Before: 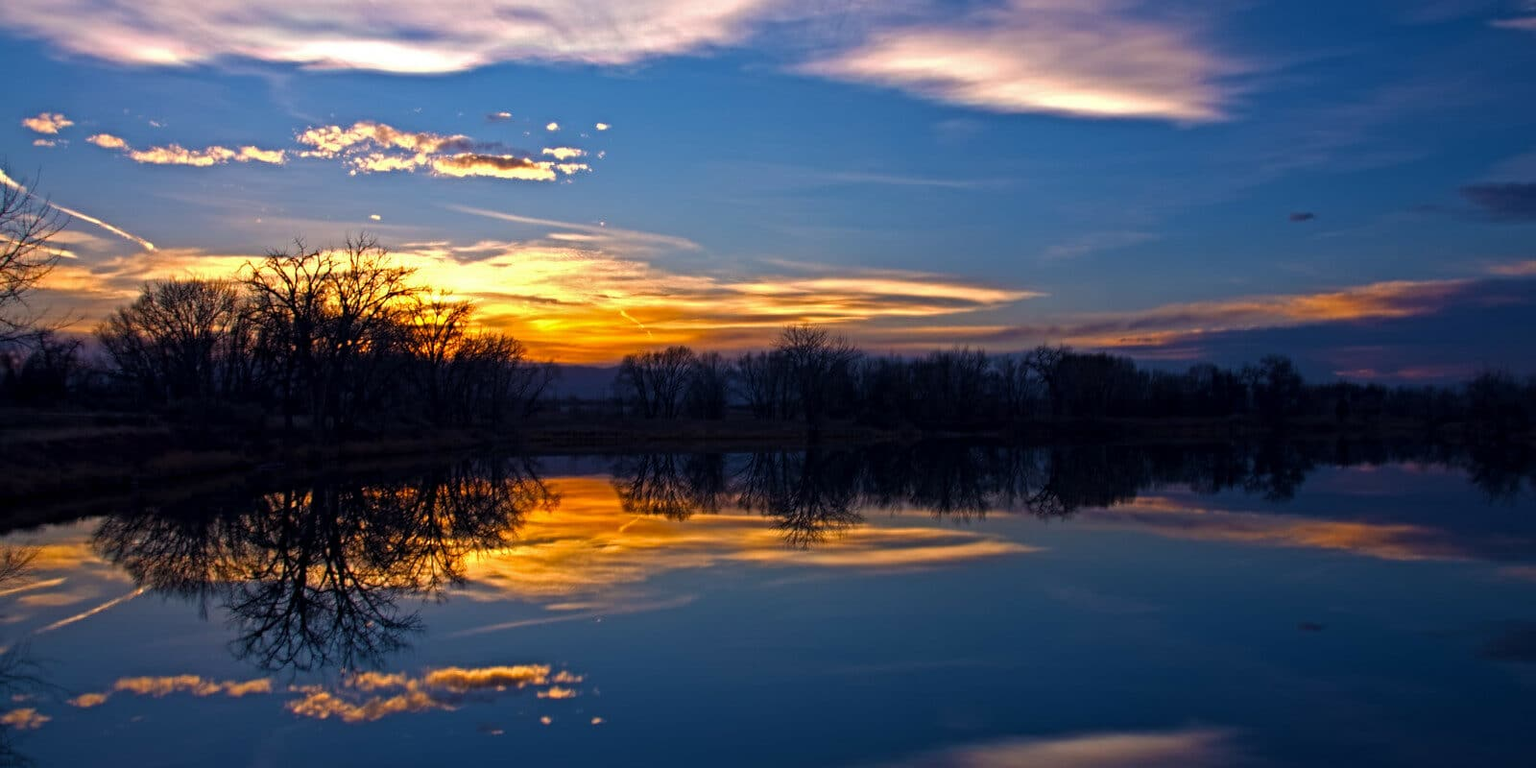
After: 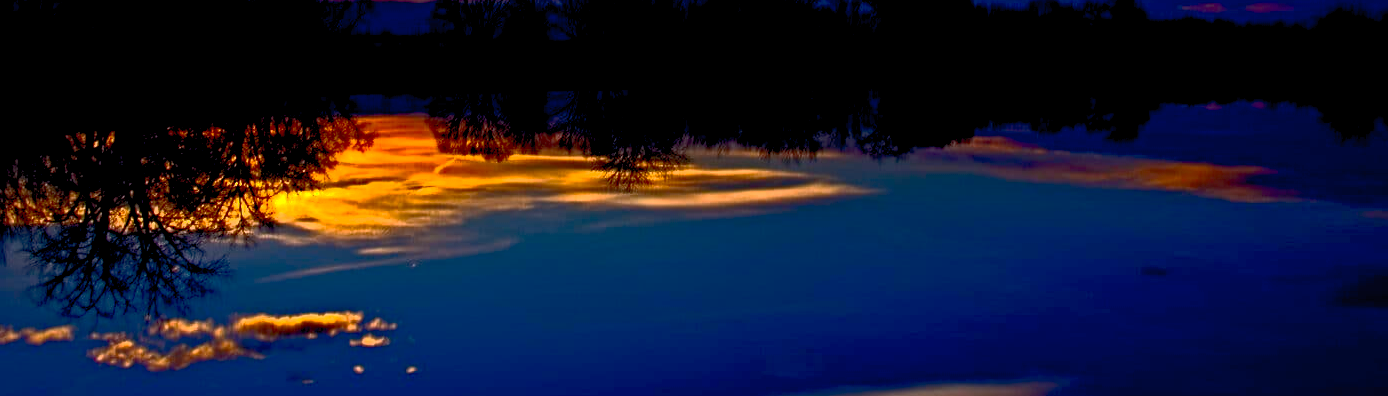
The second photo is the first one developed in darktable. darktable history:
contrast brightness saturation: contrast 0.821, brightness 0.607, saturation 0.6
crop and rotate: left 13.243%, top 47.666%, bottom 2.805%
exposure: black level correction 0.025, exposure 0.186 EV, compensate highlight preservation false
base curve: curves: ch0 [(0, 0) (0.826, 0.587) (1, 1)], preserve colors none
